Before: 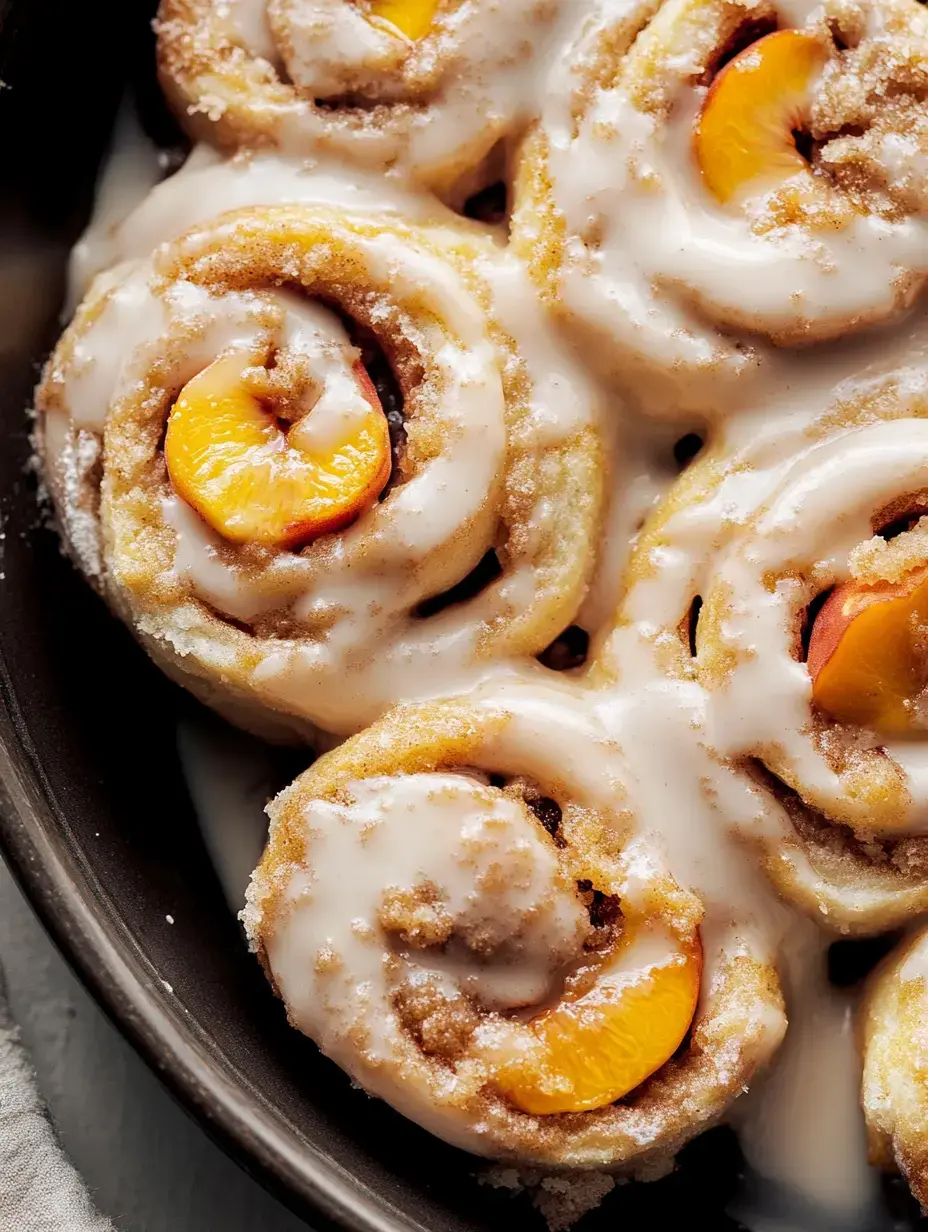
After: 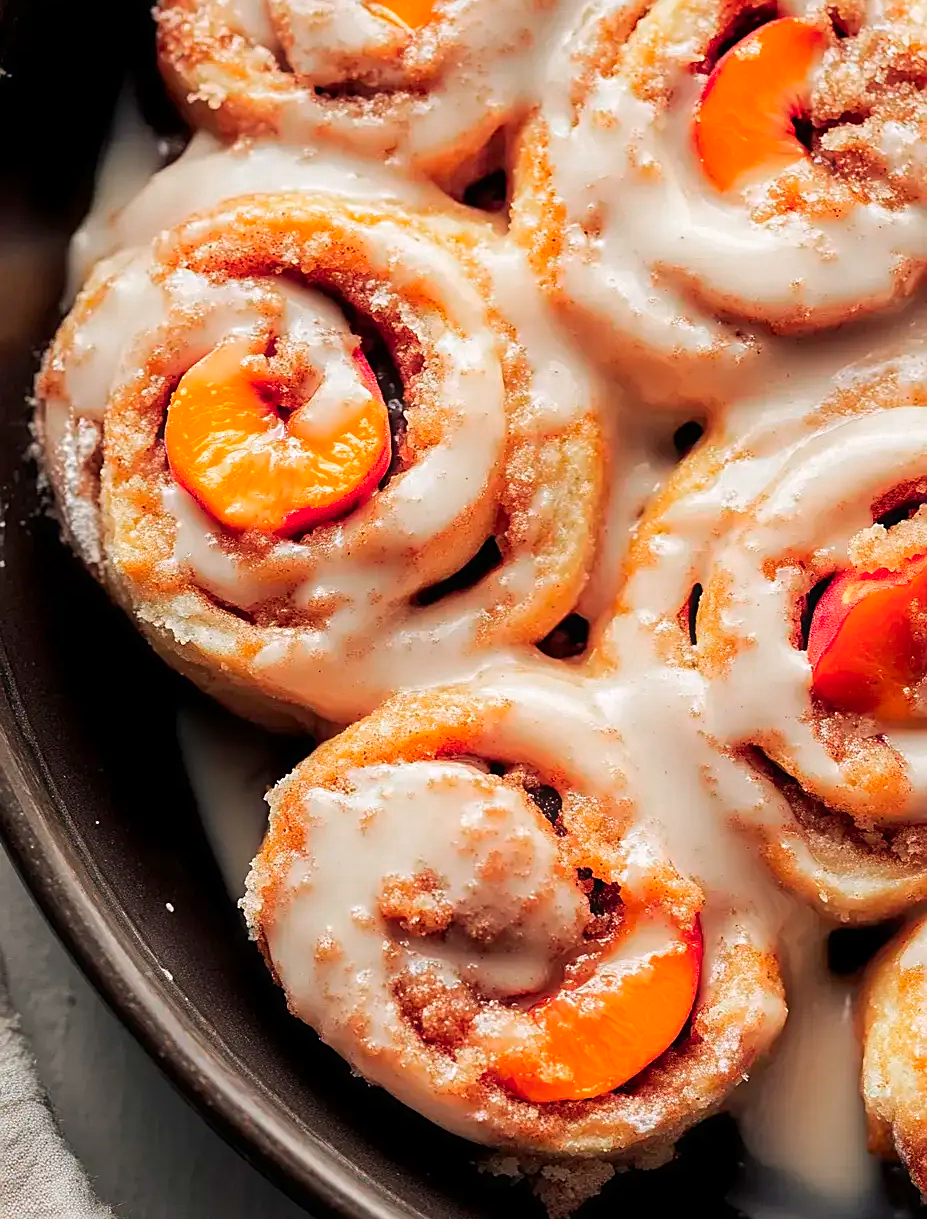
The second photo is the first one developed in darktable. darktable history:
crop: top 1.049%, right 0.001%
haze removal: strength -0.05
color zones: curves: ch0 [(0.473, 0.374) (0.742, 0.784)]; ch1 [(0.354, 0.737) (0.742, 0.705)]; ch2 [(0.318, 0.421) (0.758, 0.532)]
sharpen: on, module defaults
